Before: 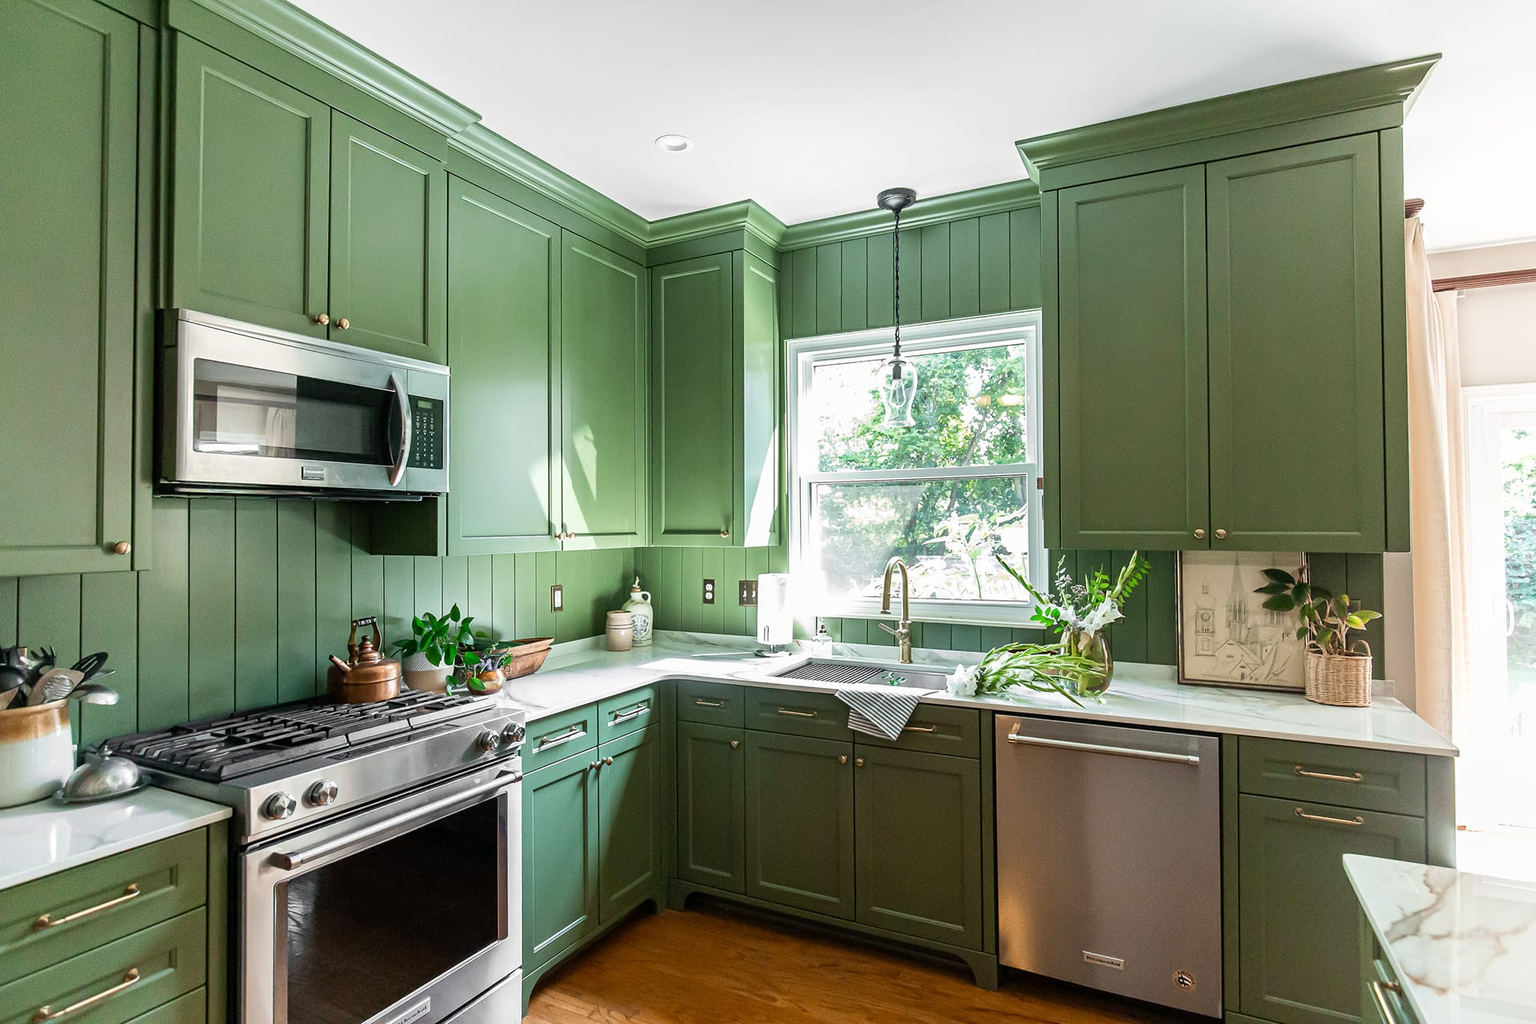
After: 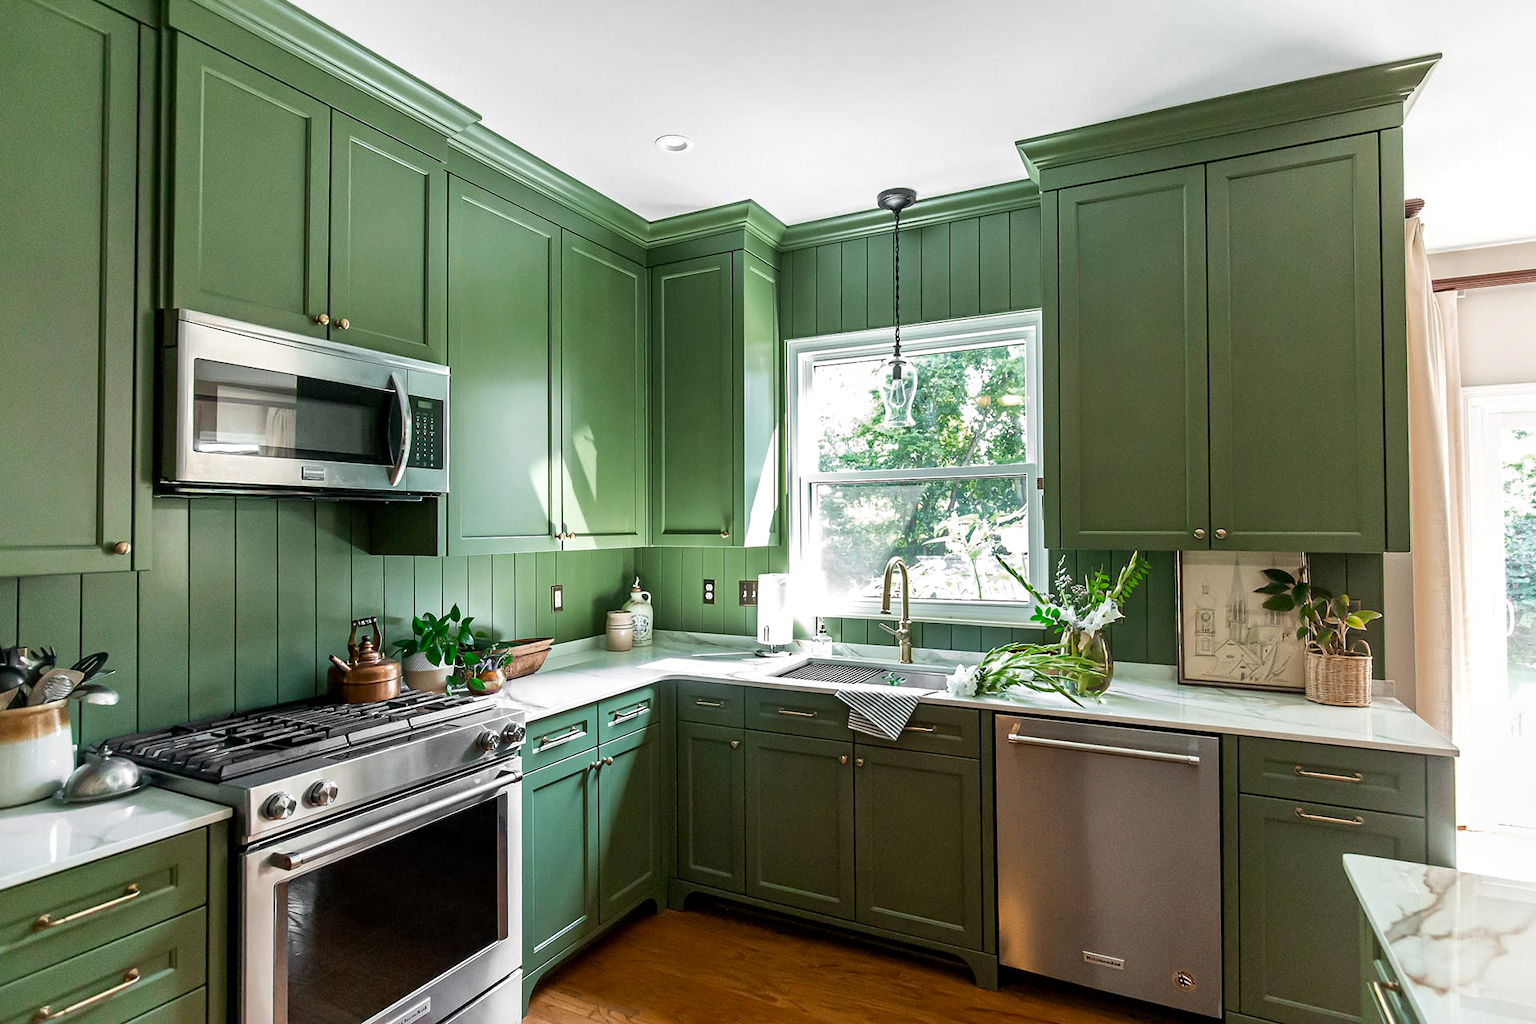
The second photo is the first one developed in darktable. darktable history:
sharpen: radius 5.277, amount 0.316, threshold 26.165
base curve: curves: ch0 [(0, 0) (0.303, 0.277) (1, 1)], exposure shift 0.579, preserve colors none
color zones: curves: ch0 [(0, 0.425) (0.143, 0.422) (0.286, 0.42) (0.429, 0.419) (0.571, 0.419) (0.714, 0.42) (0.857, 0.422) (1, 0.425)]
local contrast: mode bilateral grid, contrast 21, coarseness 50, detail 131%, midtone range 0.2
